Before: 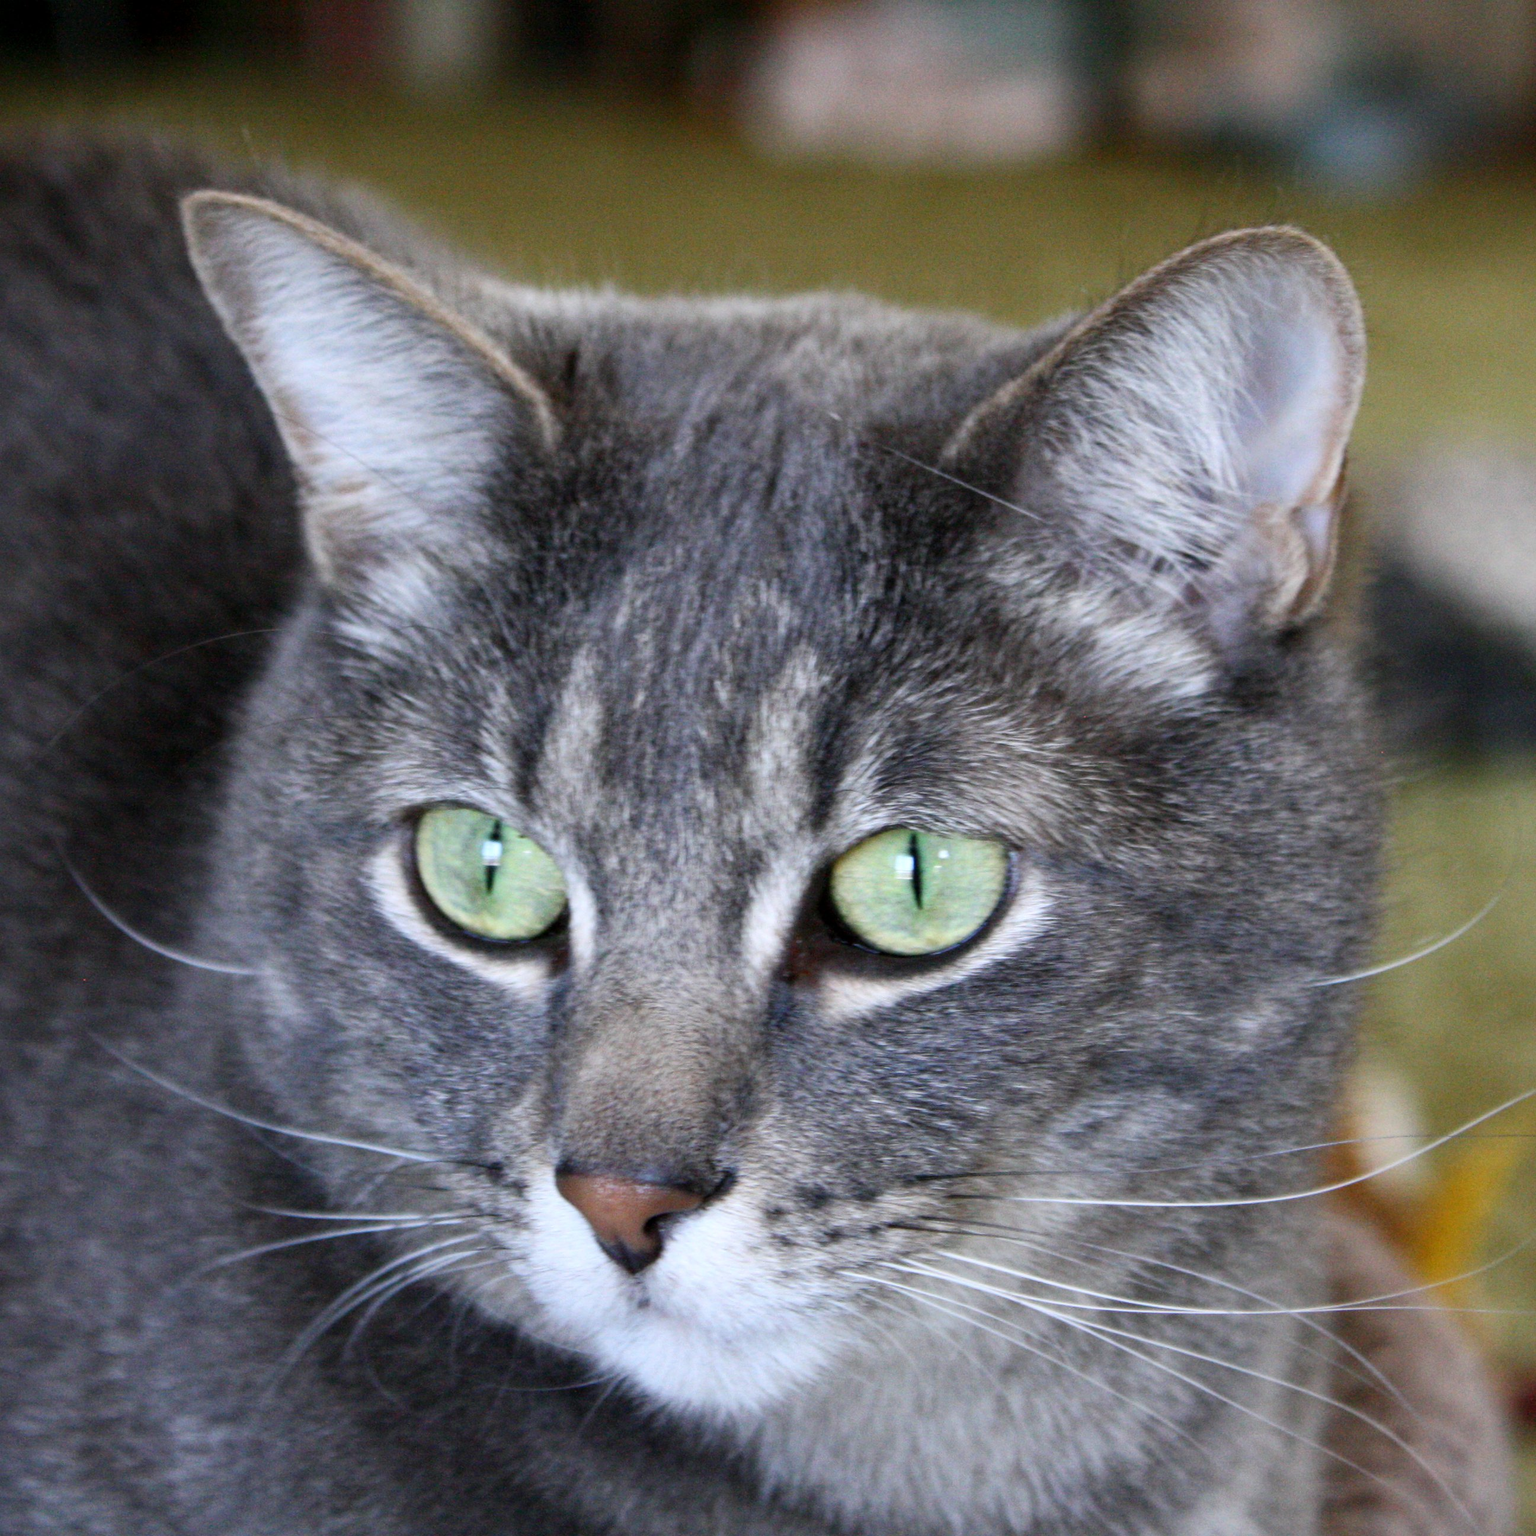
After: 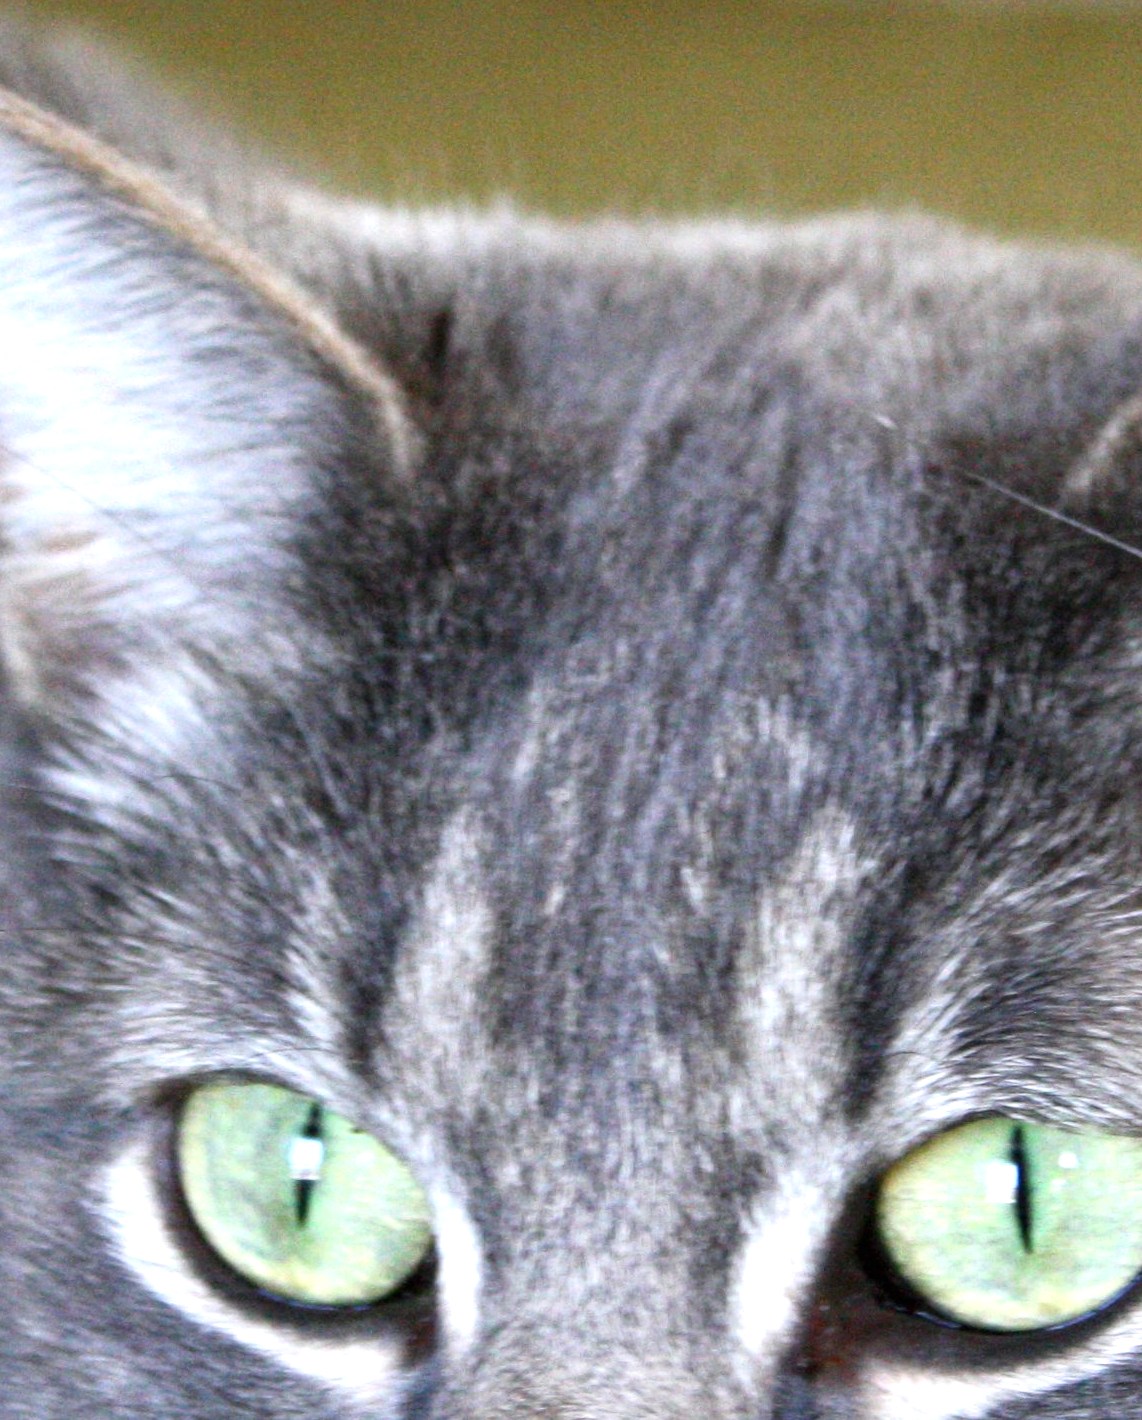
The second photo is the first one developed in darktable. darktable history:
exposure: black level correction 0, exposure 0.7 EV, compensate exposure bias true, compensate highlight preservation false
crop: left 20.248%, top 10.86%, right 35.675%, bottom 34.321%
